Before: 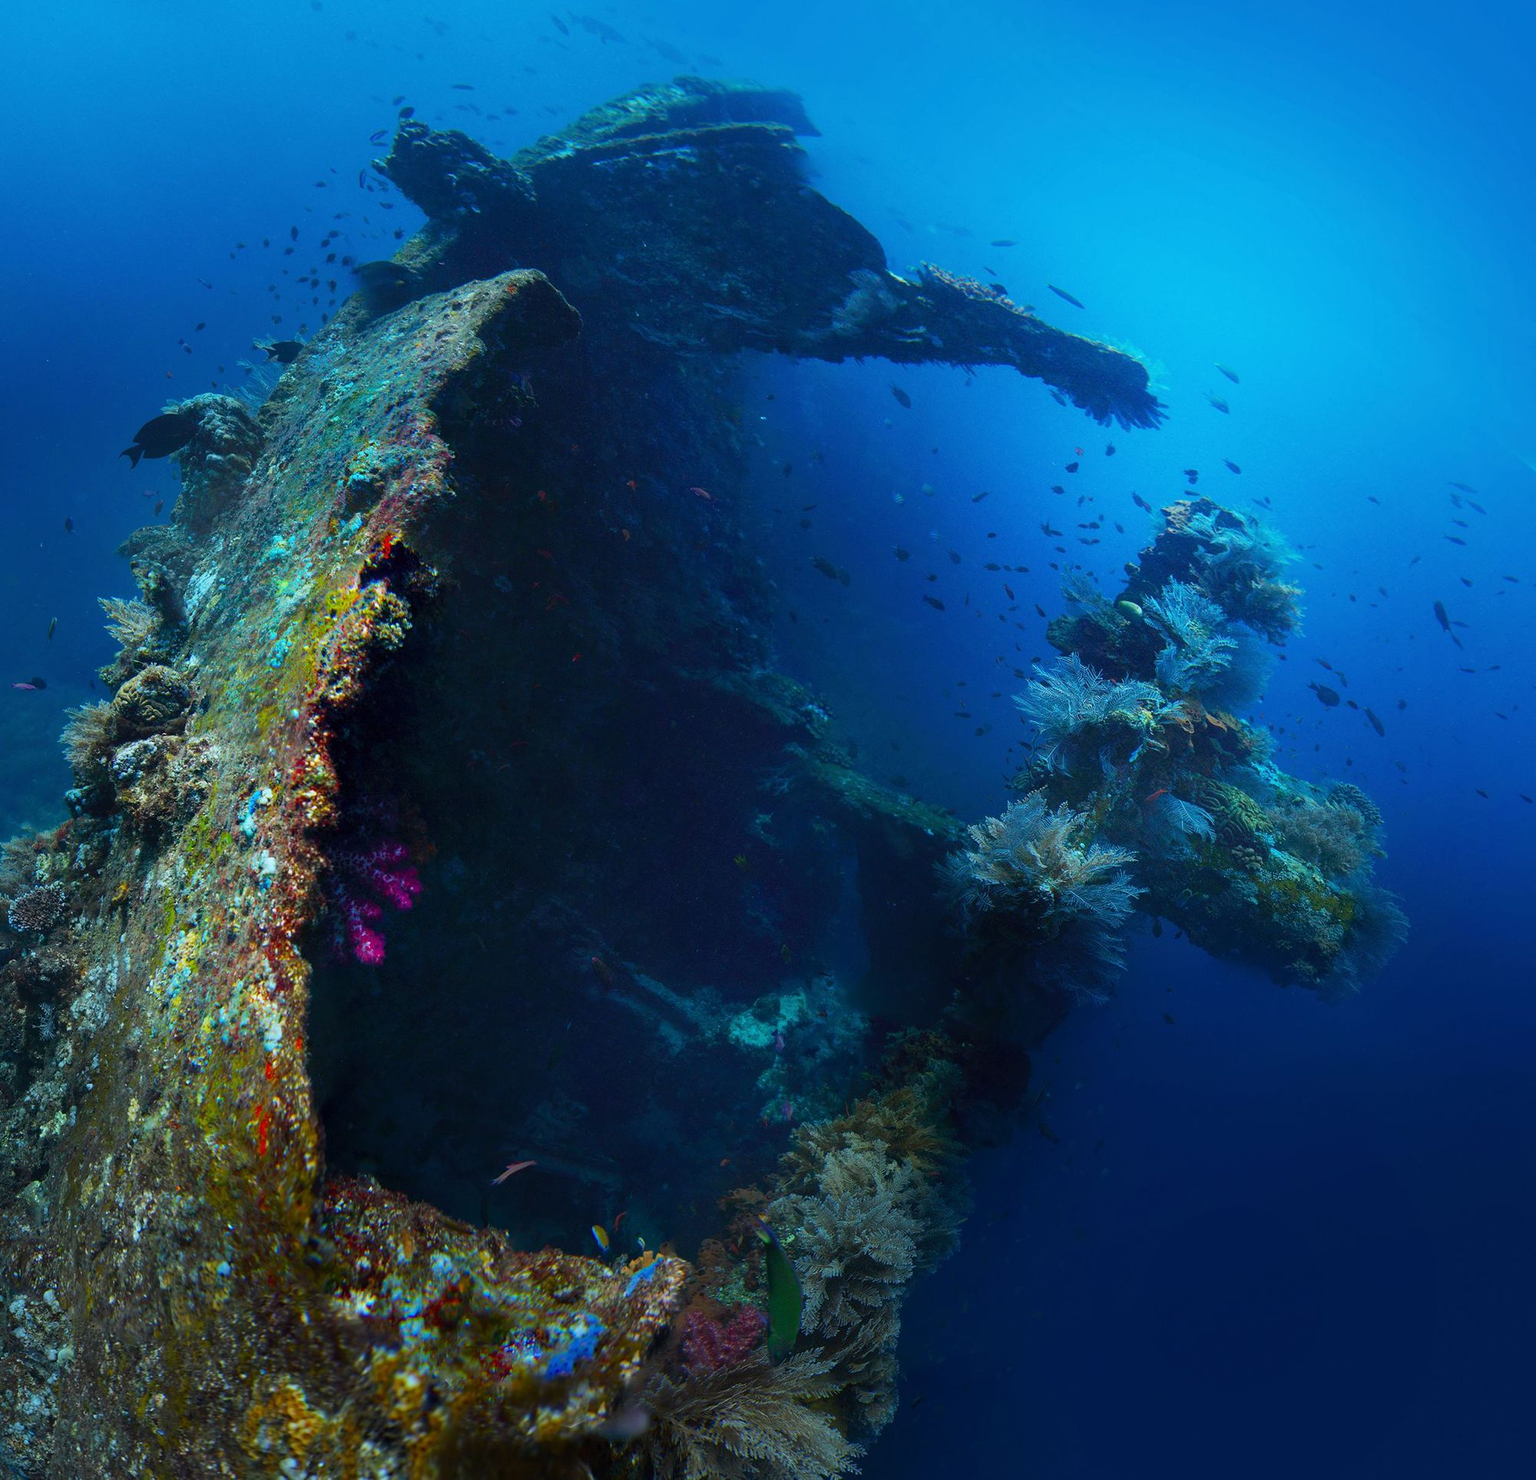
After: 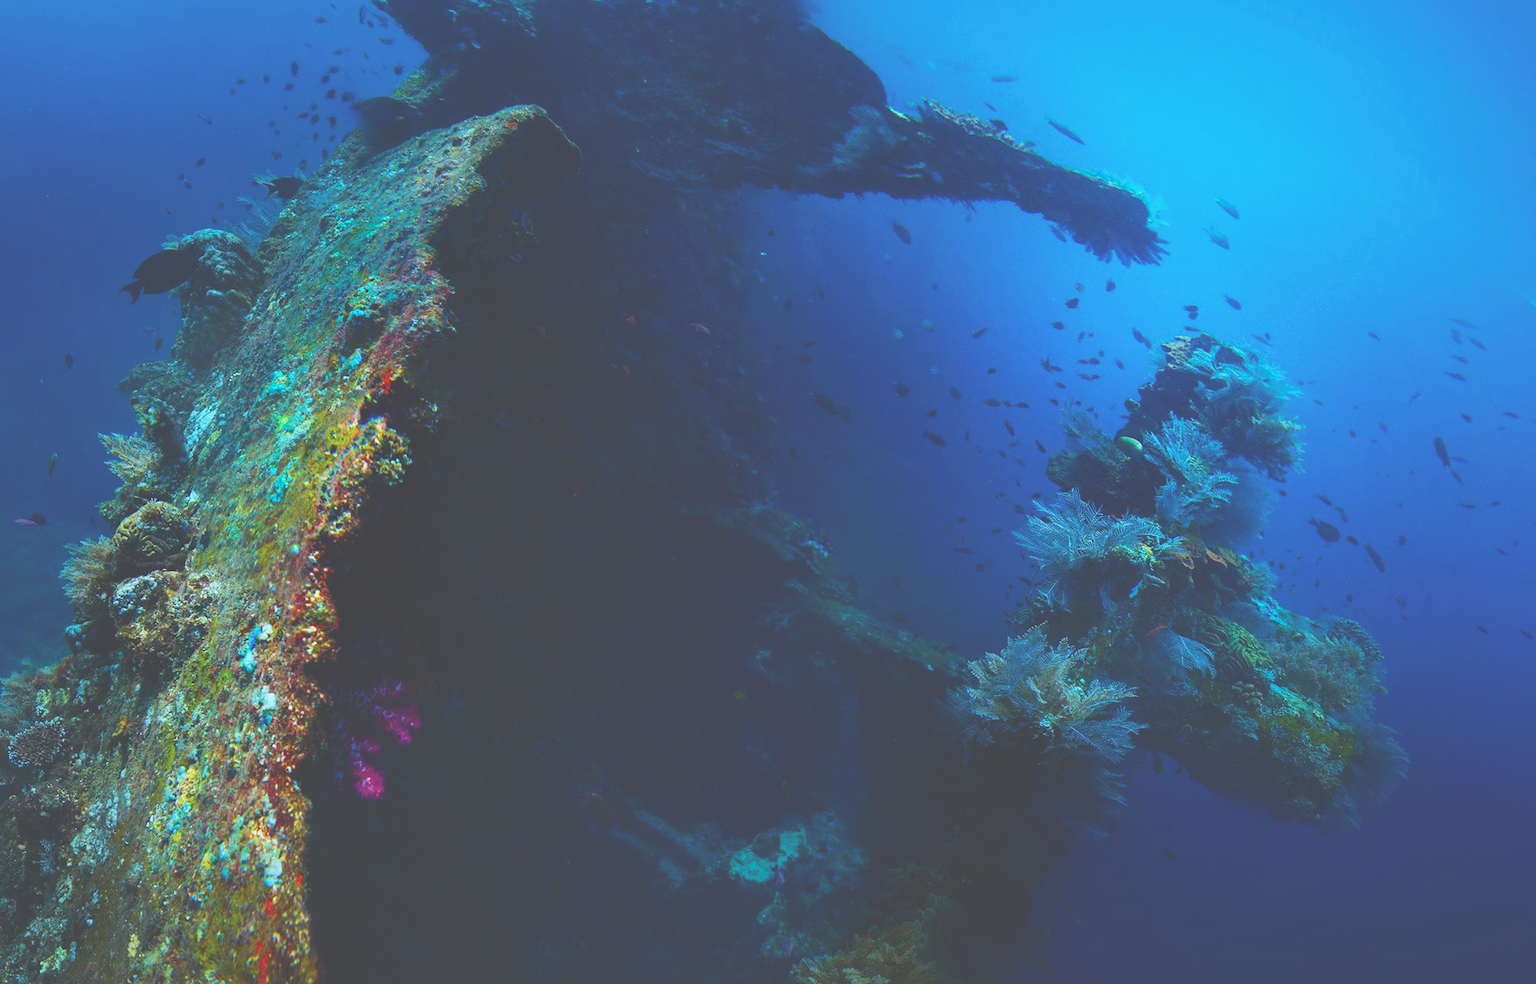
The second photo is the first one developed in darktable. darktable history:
crop: top 11.144%, bottom 22.284%
contrast brightness saturation: contrast 0.127, brightness -0.051, saturation 0.164
exposure: black level correction -0.087, compensate exposure bias true, compensate highlight preservation false
shadows and highlights: shadows 25.71, highlights -25.89
tone equalizer: on, module defaults
velvia: strength 26.99%
